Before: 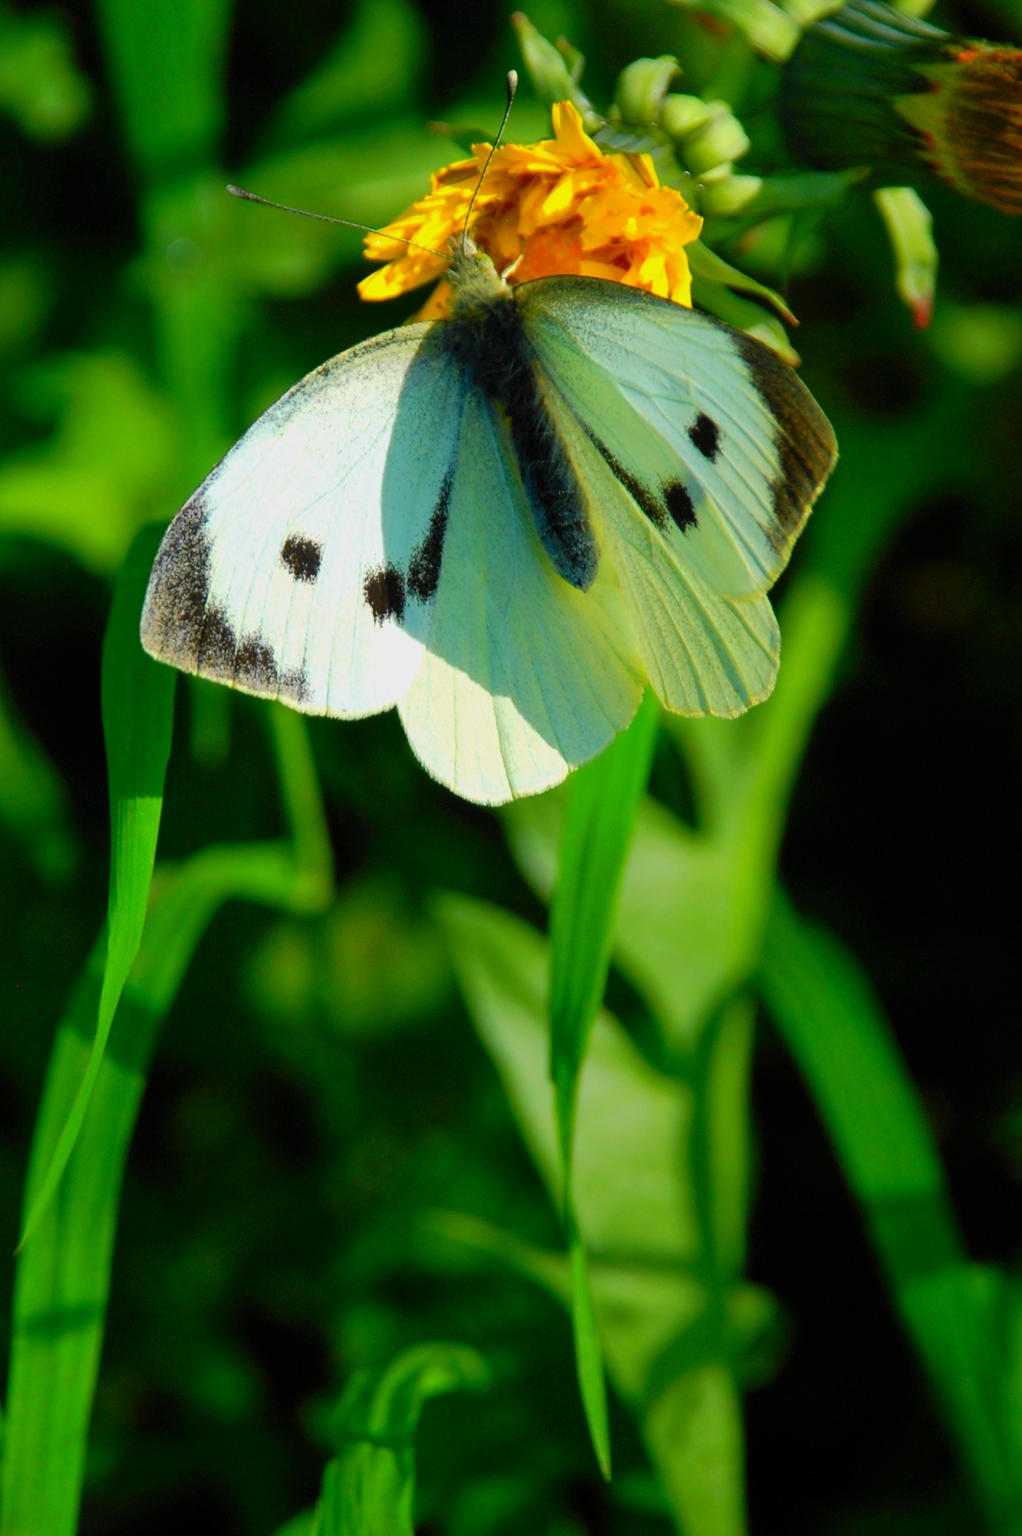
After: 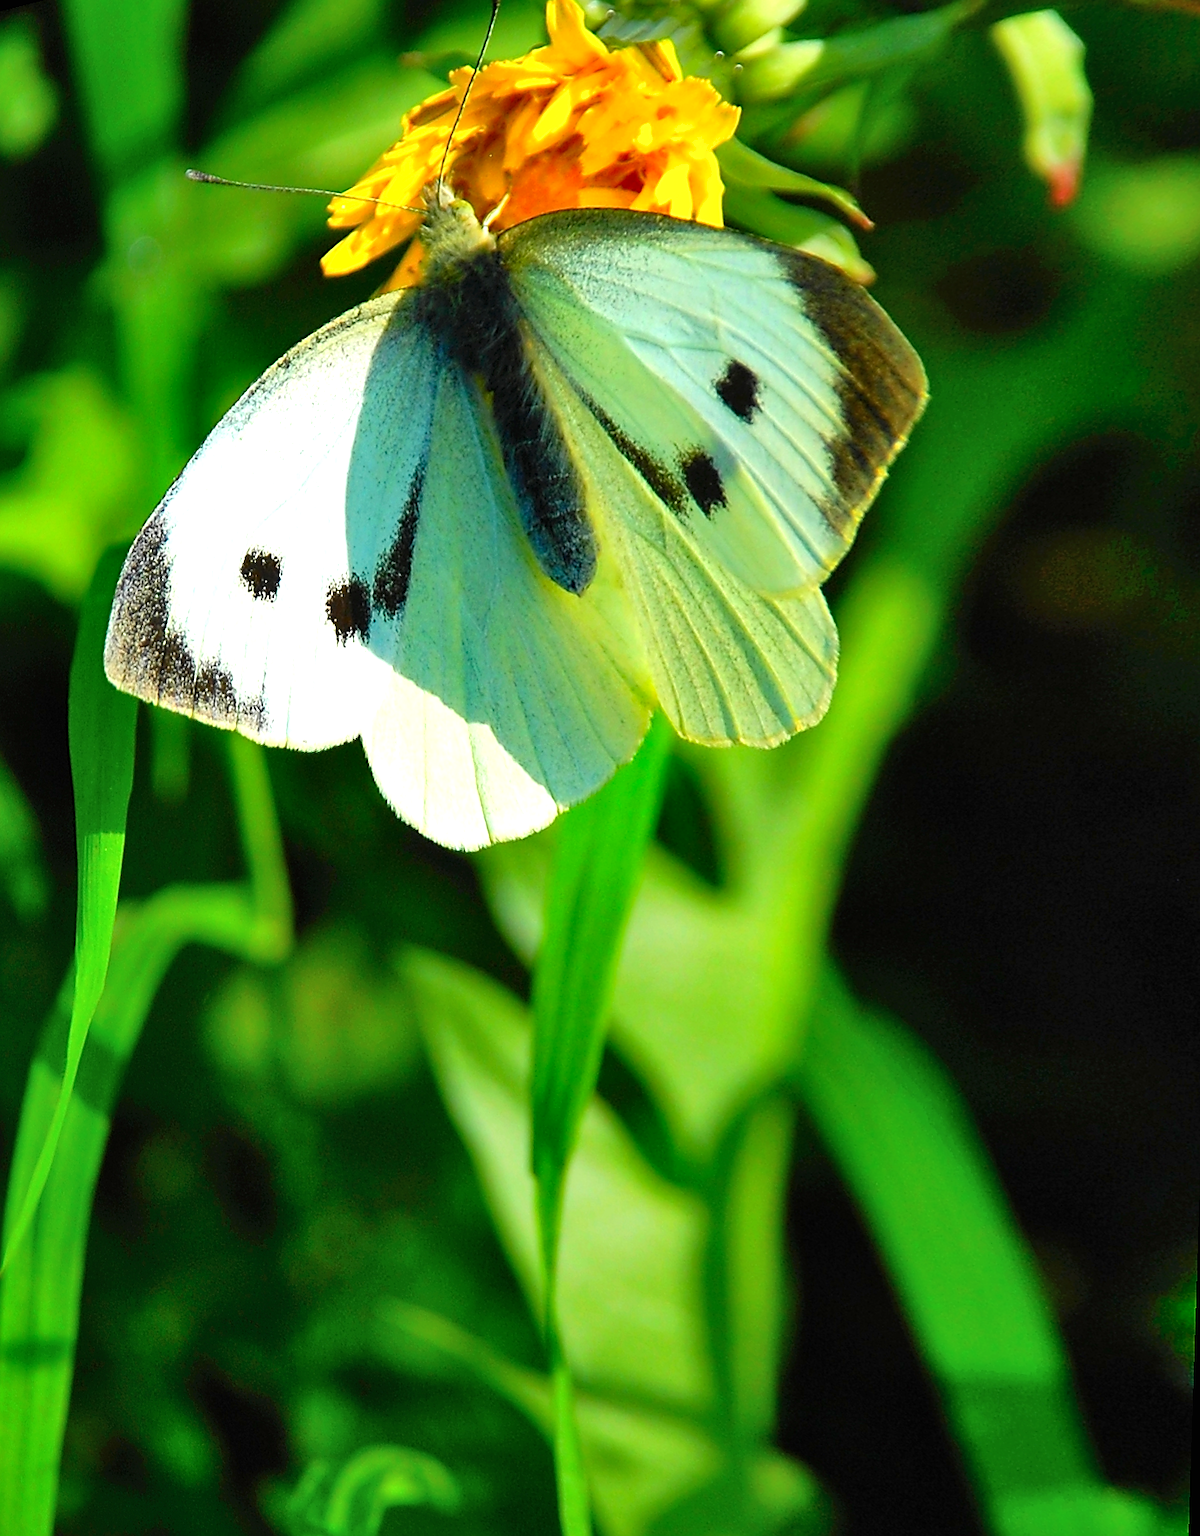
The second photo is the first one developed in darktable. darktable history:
exposure: black level correction 0, exposure 0.7 EV, compensate exposure bias true, compensate highlight preservation false
shadows and highlights: soften with gaussian
sharpen: radius 1.4, amount 1.25, threshold 0.7
rotate and perspective: rotation 0.72°, lens shift (vertical) -0.352, lens shift (horizontal) -0.051, crop left 0.152, crop right 0.859, crop top 0.019, crop bottom 0.964
